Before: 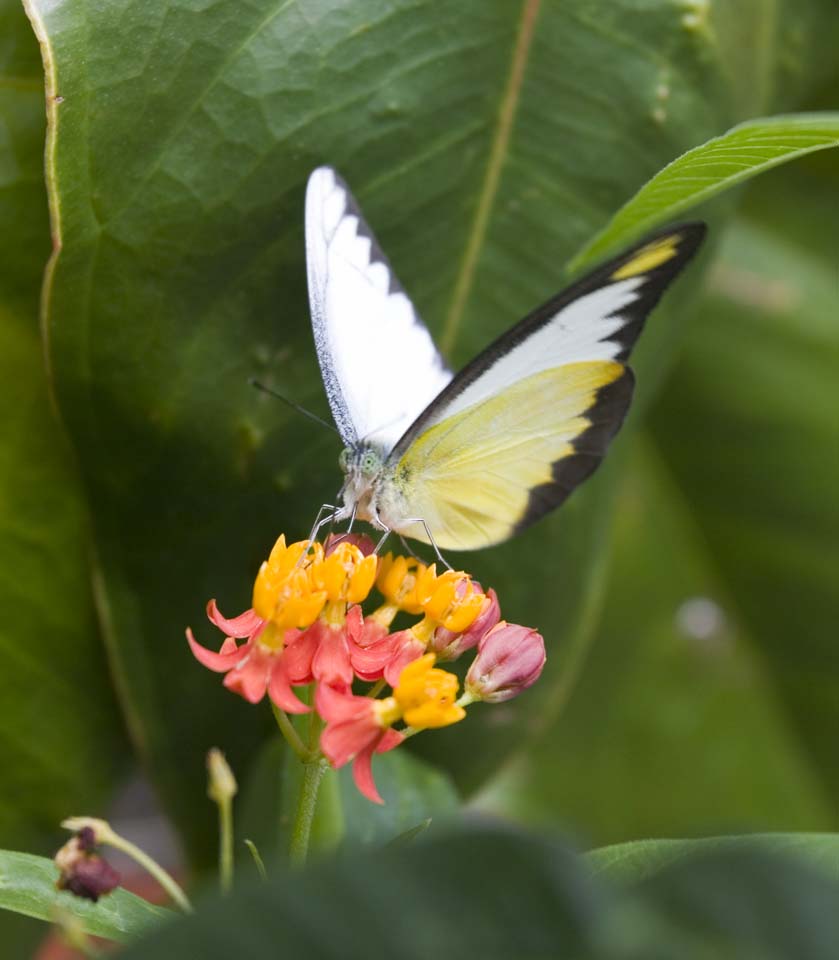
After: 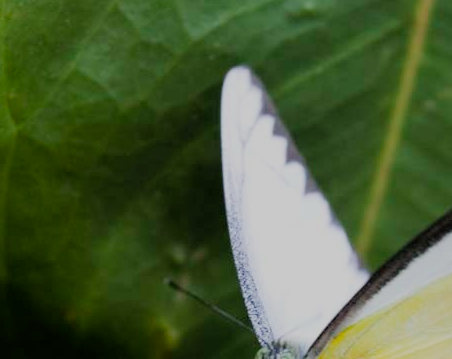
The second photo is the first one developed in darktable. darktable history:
crop: left 10.034%, top 10.483%, right 36.036%, bottom 52.066%
filmic rgb: black relative exposure -6.21 EV, white relative exposure 6.98 EV, hardness 2.26
